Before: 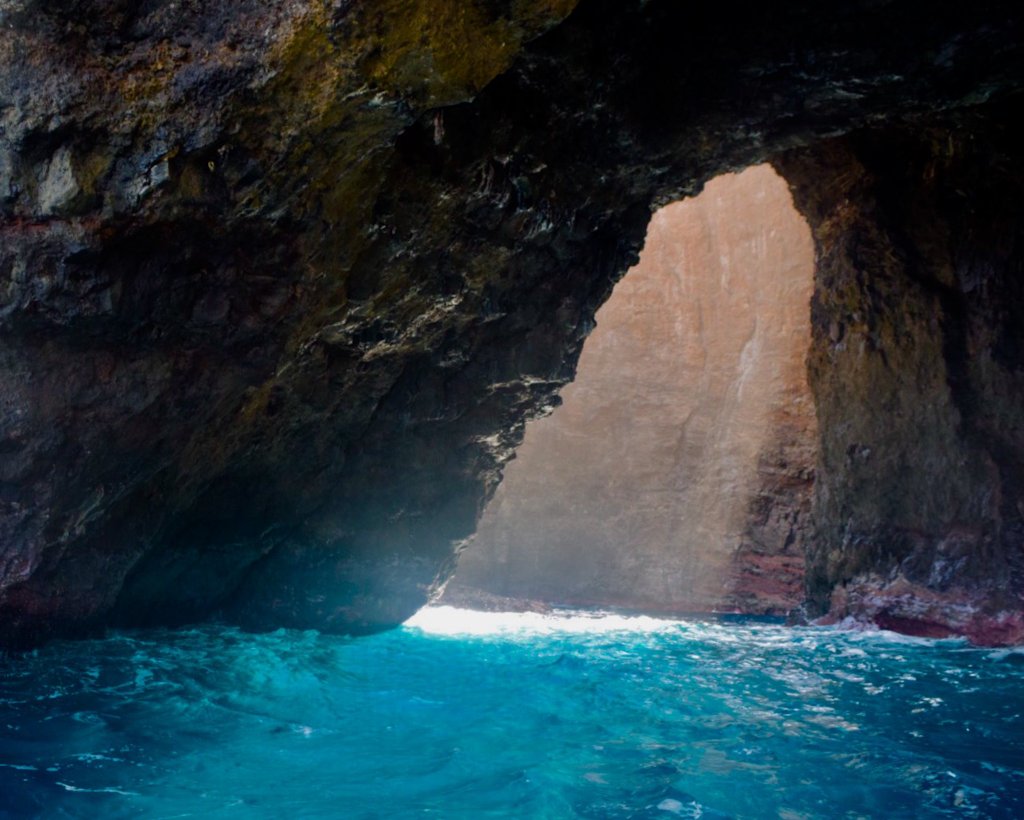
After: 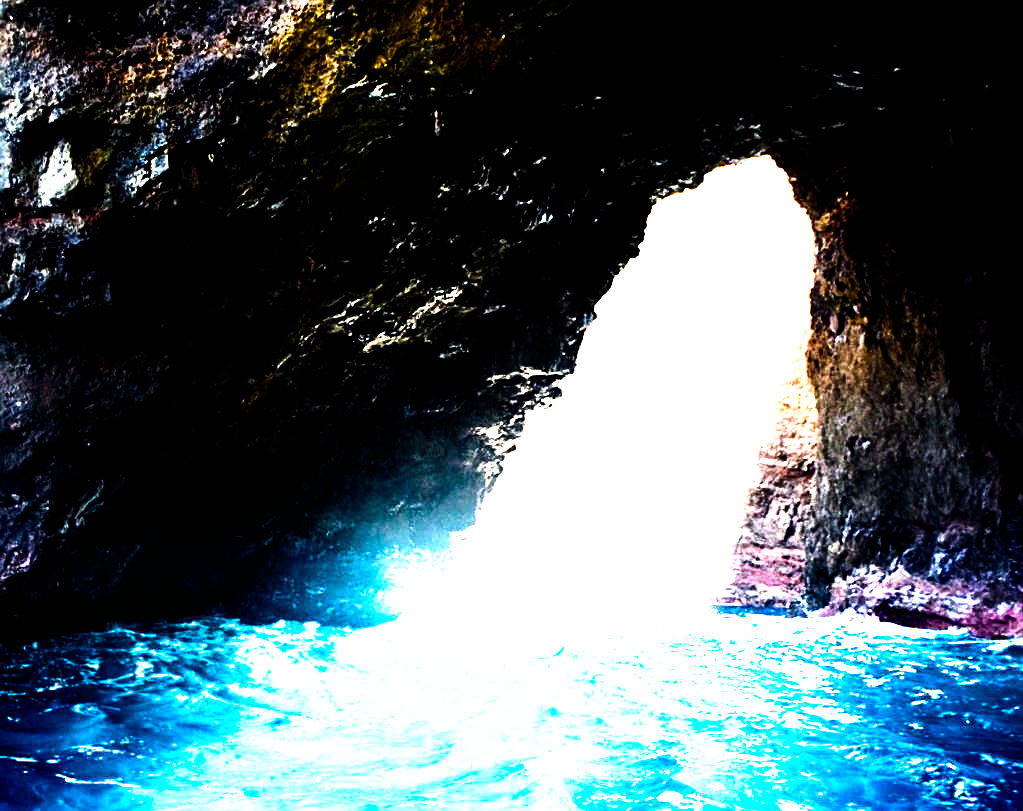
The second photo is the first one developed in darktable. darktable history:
color balance rgb: linear chroma grading › global chroma 10%, global vibrance 10%, contrast 15%, saturation formula JzAzBz (2021)
filmic rgb: black relative exposure -8.2 EV, white relative exposure 2.2 EV, threshold 3 EV, hardness 7.11, latitude 85.74%, contrast 1.696, highlights saturation mix -4%, shadows ↔ highlights balance -2.69%, preserve chrominance no, color science v5 (2021), contrast in shadows safe, contrast in highlights safe, enable highlight reconstruction true
crop: top 1.049%, right 0.001%
exposure: black level correction 0, exposure 1.45 EV, compensate exposure bias true, compensate highlight preservation false
tone equalizer: -8 EV -1.08 EV, -7 EV -1.01 EV, -6 EV -0.867 EV, -5 EV -0.578 EV, -3 EV 0.578 EV, -2 EV 0.867 EV, -1 EV 1.01 EV, +0 EV 1.08 EV, edges refinement/feathering 500, mask exposure compensation -1.57 EV, preserve details no
sharpen: on, module defaults
vibrance: vibrance 20%
